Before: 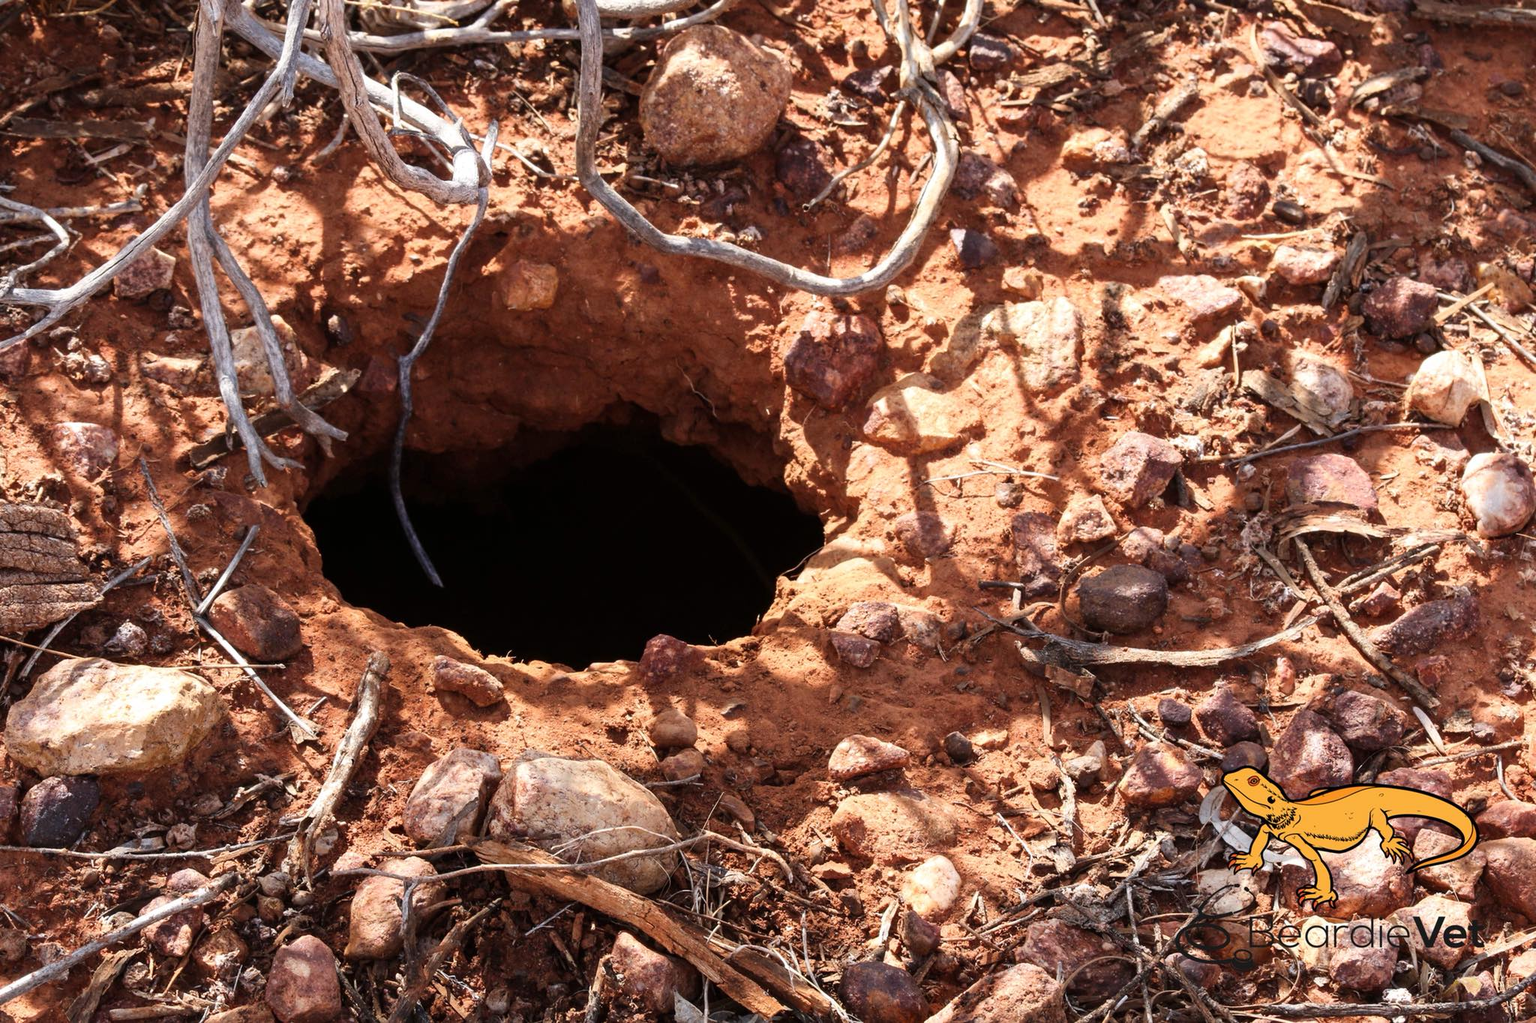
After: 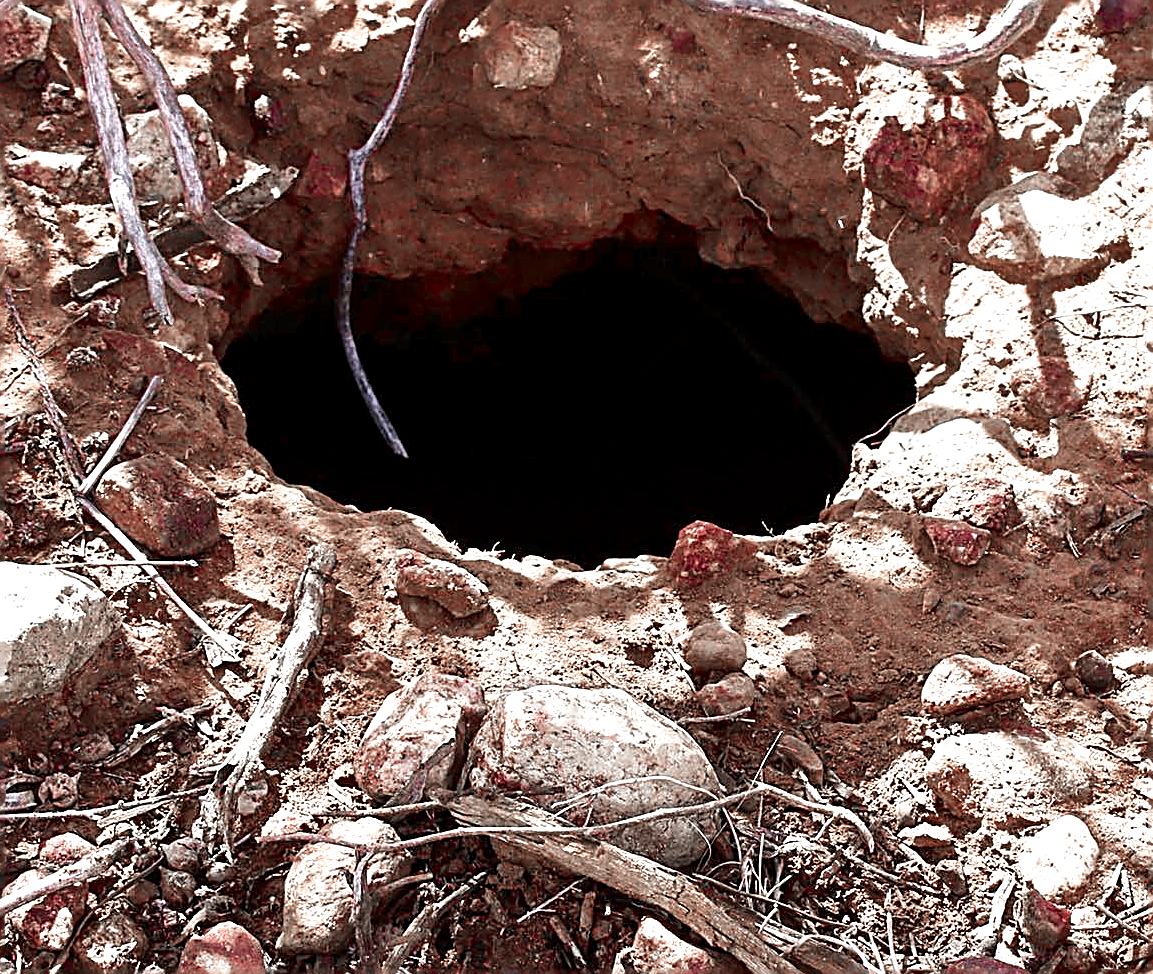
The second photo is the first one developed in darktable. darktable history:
shadows and highlights: soften with gaussian
crop: left 8.966%, top 23.852%, right 34.699%, bottom 4.703%
color zones: curves: ch0 [(0, 0.278) (0.143, 0.5) (0.286, 0.5) (0.429, 0.5) (0.571, 0.5) (0.714, 0.5) (0.857, 0.5) (1, 0.5)]; ch1 [(0, 1) (0.143, 0.165) (0.286, 0) (0.429, 0) (0.571, 0) (0.714, 0) (0.857, 0.5) (1, 0.5)]; ch2 [(0, 0.508) (0.143, 0.5) (0.286, 0.5) (0.429, 0.5) (0.571, 0.5) (0.714, 0.5) (0.857, 0.5) (1, 0.5)]
exposure: black level correction 0.001, exposure 0.675 EV, compensate highlight preservation false
sharpen: amount 1.861
